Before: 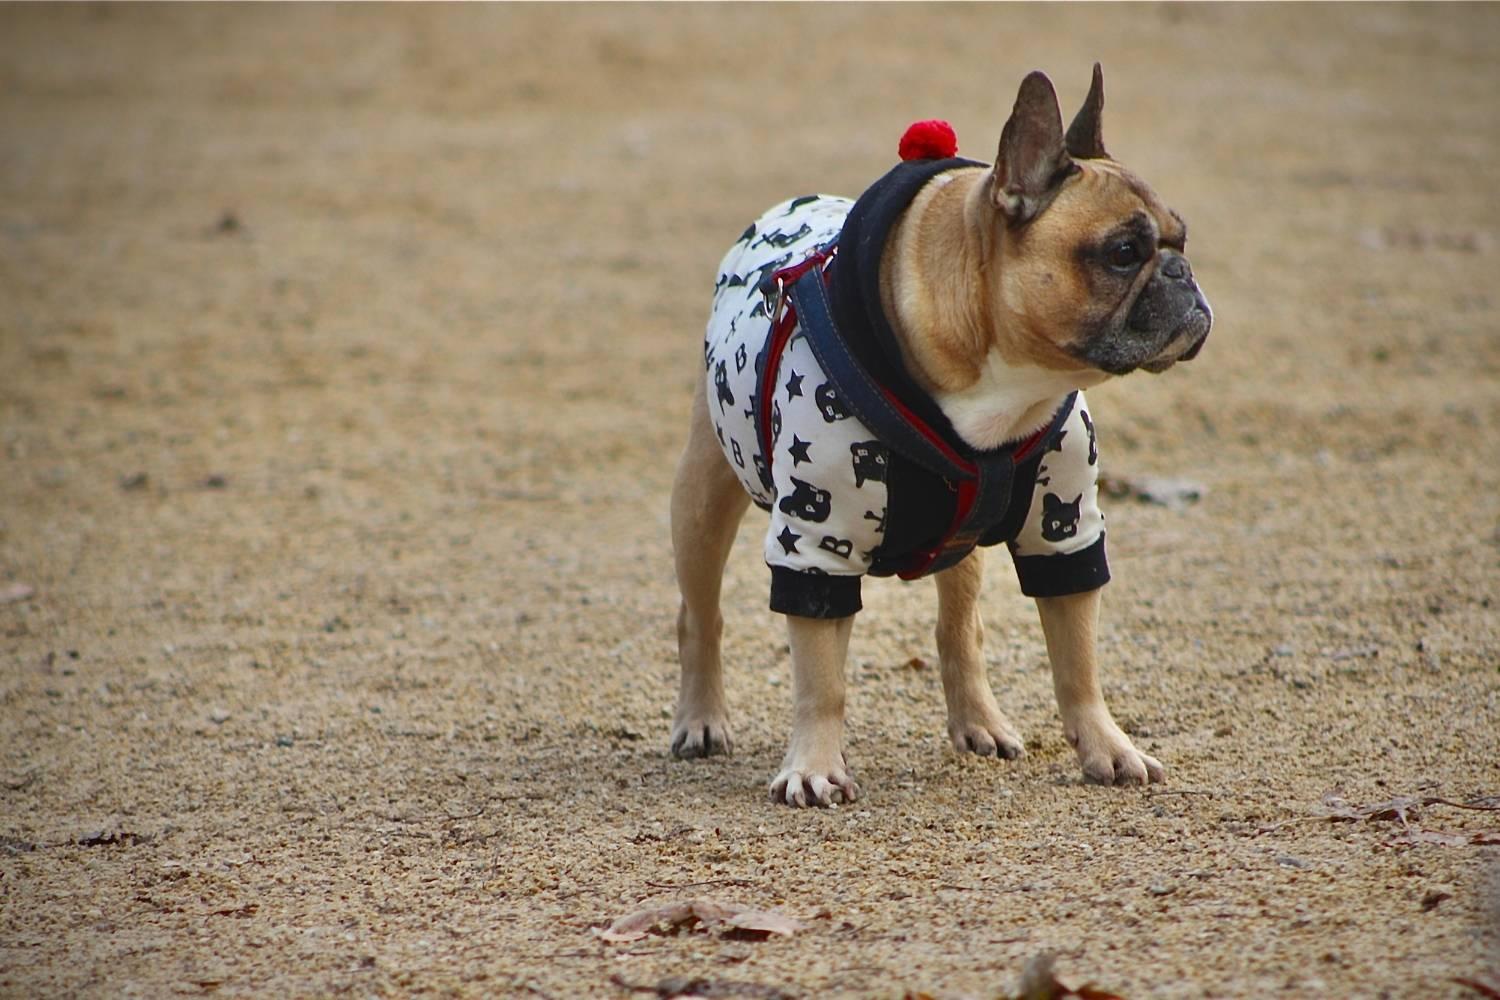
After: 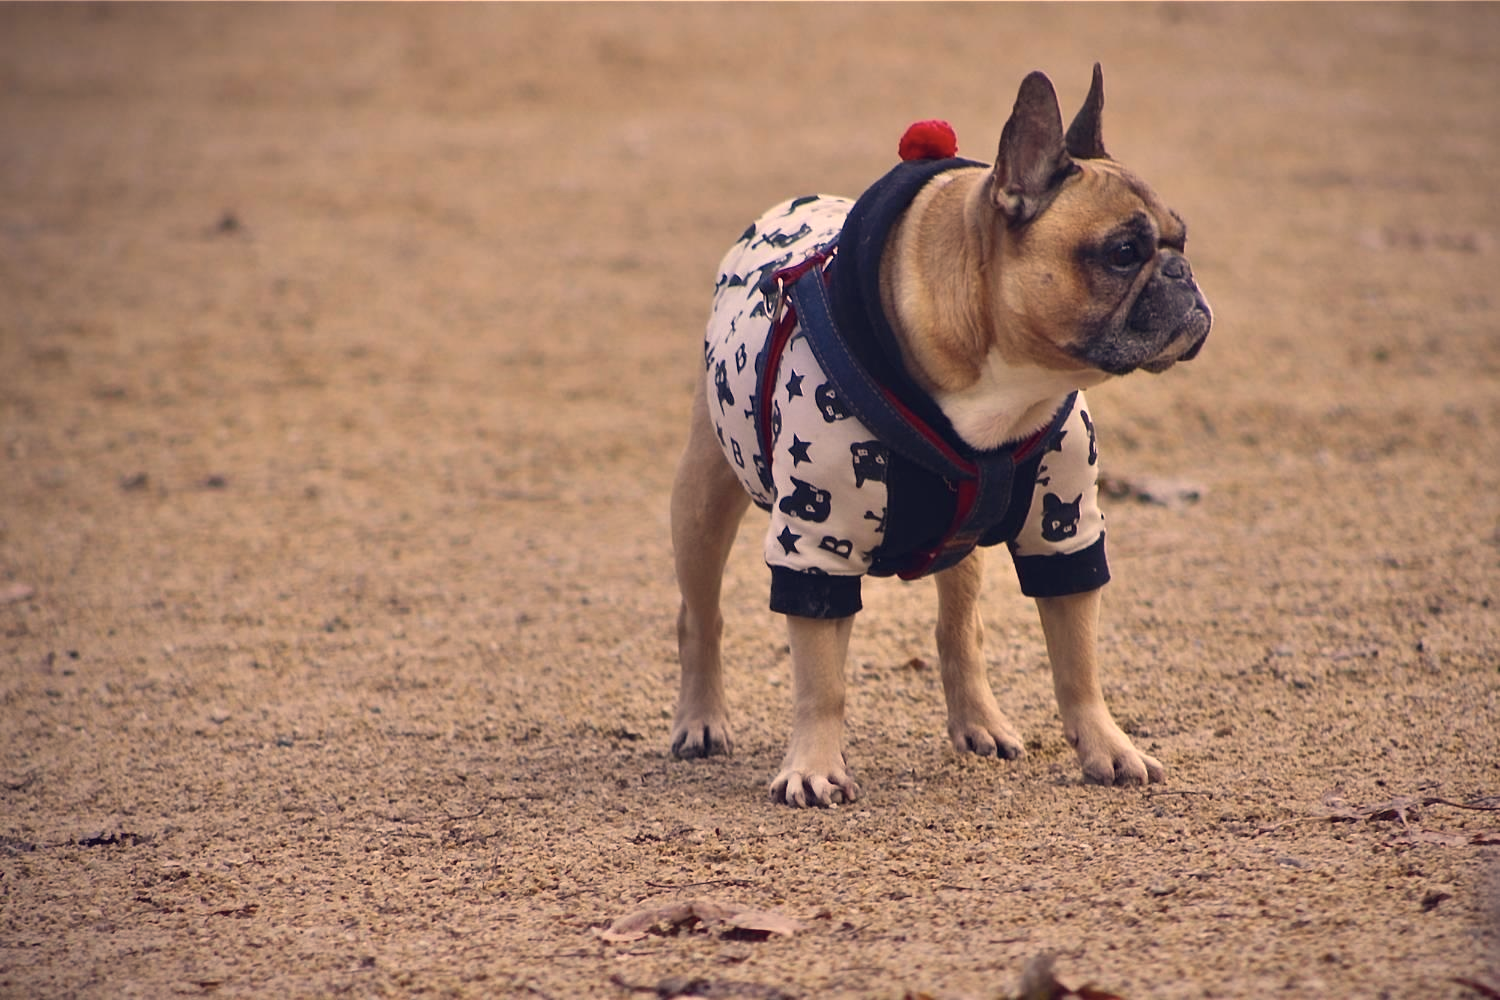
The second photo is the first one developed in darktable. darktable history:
color correction: highlights a* 20.05, highlights b* 26.71, shadows a* 3.3, shadows b* -17.9, saturation 0.758
